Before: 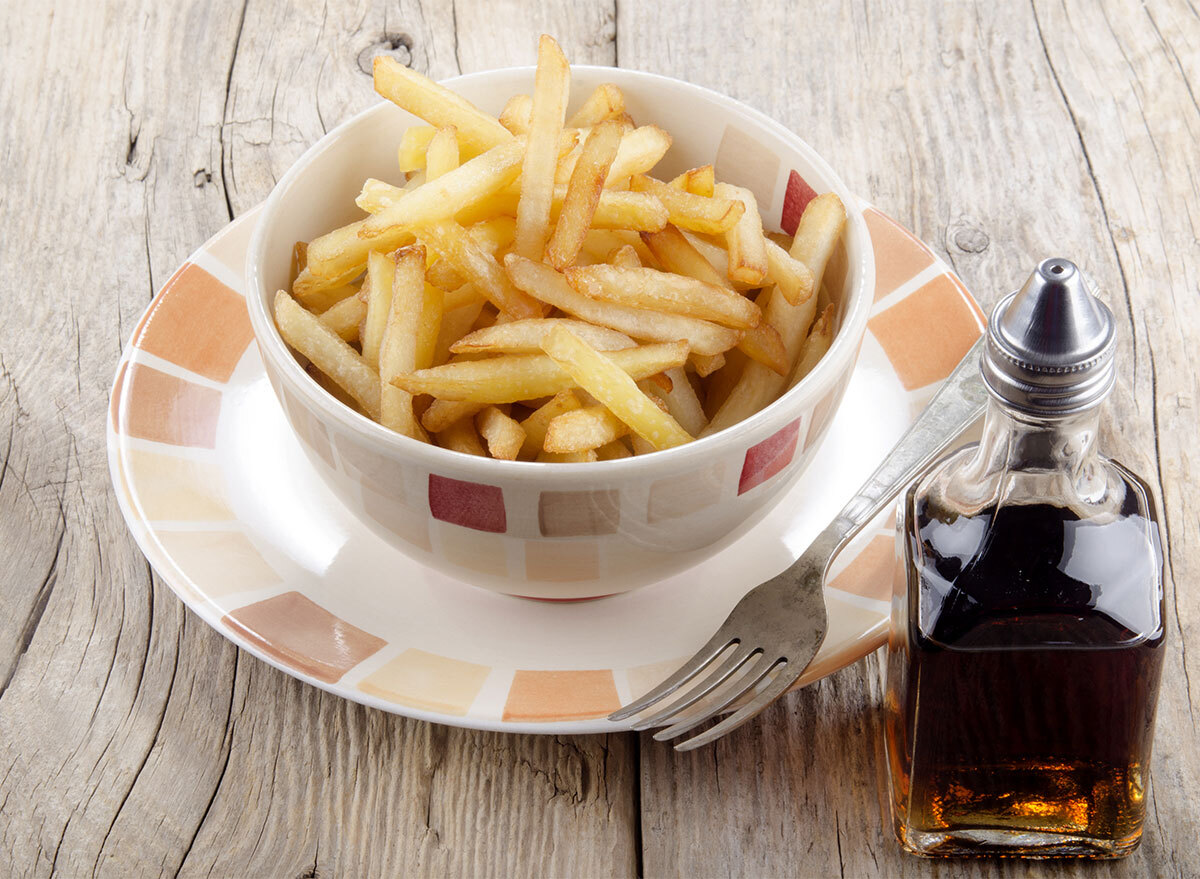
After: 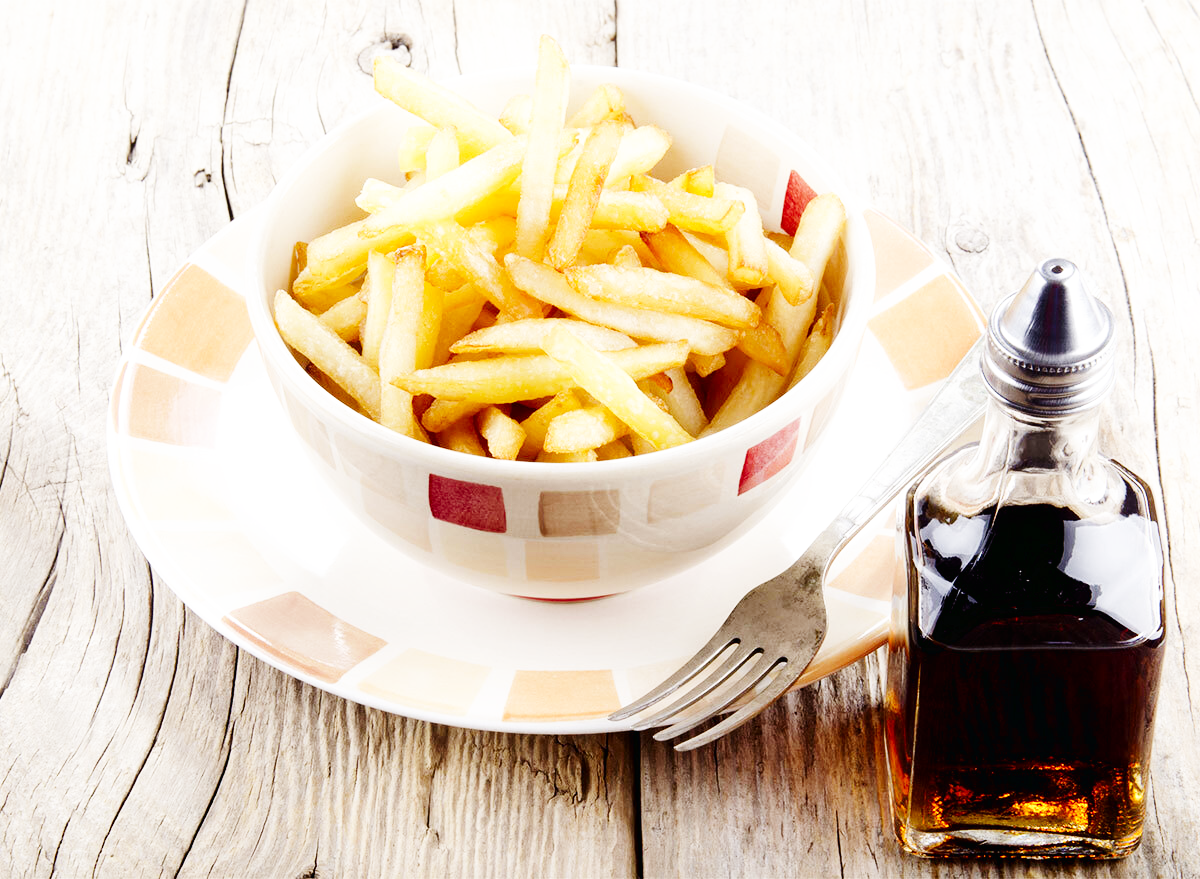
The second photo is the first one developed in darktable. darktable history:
contrast brightness saturation: brightness -0.09
base curve: curves: ch0 [(0, 0.003) (0.001, 0.002) (0.006, 0.004) (0.02, 0.022) (0.048, 0.086) (0.094, 0.234) (0.162, 0.431) (0.258, 0.629) (0.385, 0.8) (0.548, 0.918) (0.751, 0.988) (1, 1)], preserve colors none
